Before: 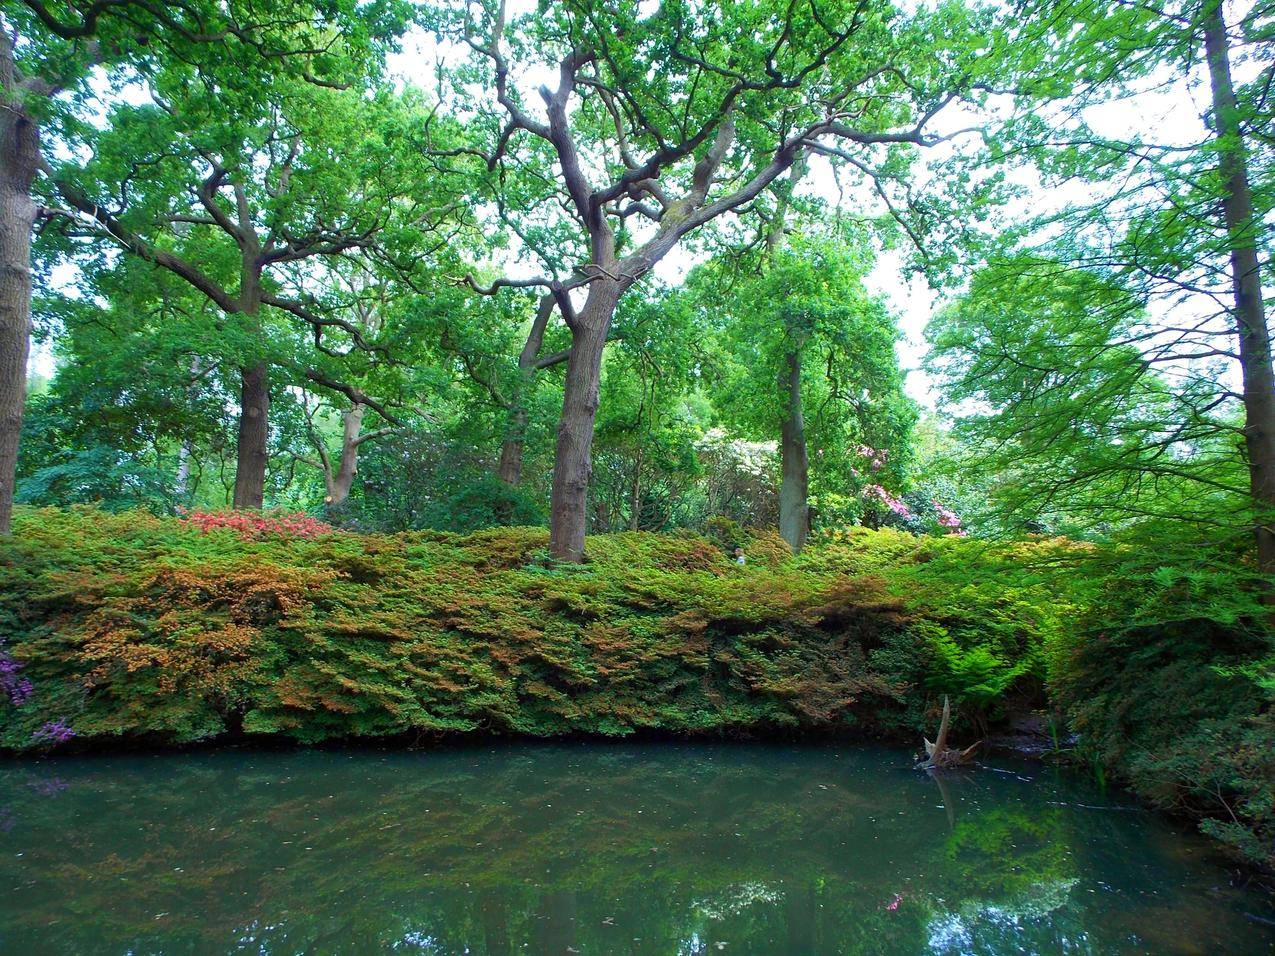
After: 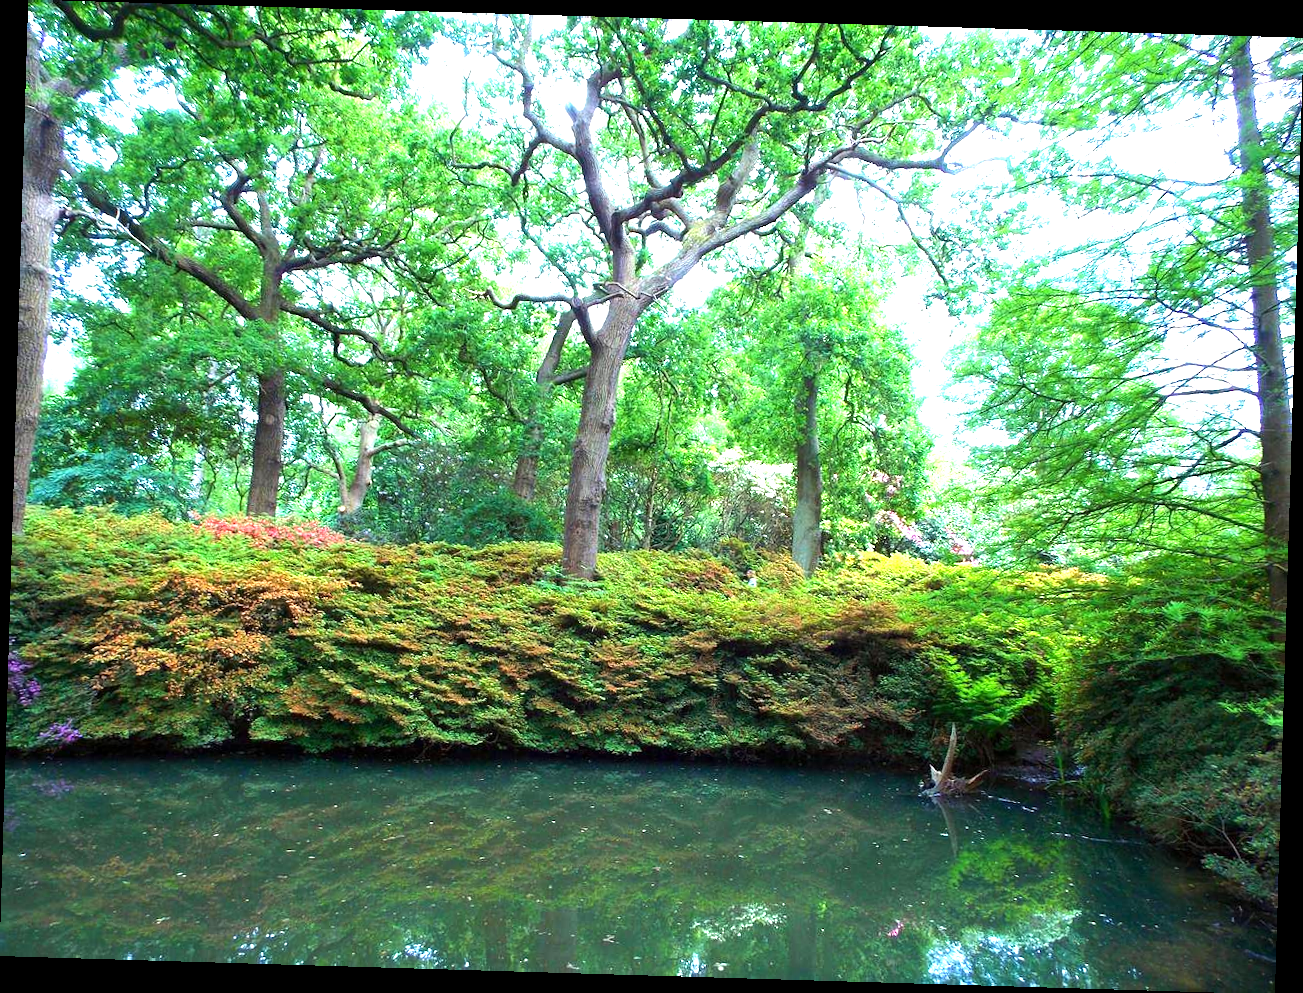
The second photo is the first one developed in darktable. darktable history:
tone equalizer: -8 EV -0.417 EV, -7 EV -0.389 EV, -6 EV -0.333 EV, -5 EV -0.222 EV, -3 EV 0.222 EV, -2 EV 0.333 EV, -1 EV 0.389 EV, +0 EV 0.417 EV, edges refinement/feathering 500, mask exposure compensation -1.57 EV, preserve details no
exposure: exposure 0.95 EV, compensate highlight preservation false
rotate and perspective: rotation 1.72°, automatic cropping off
